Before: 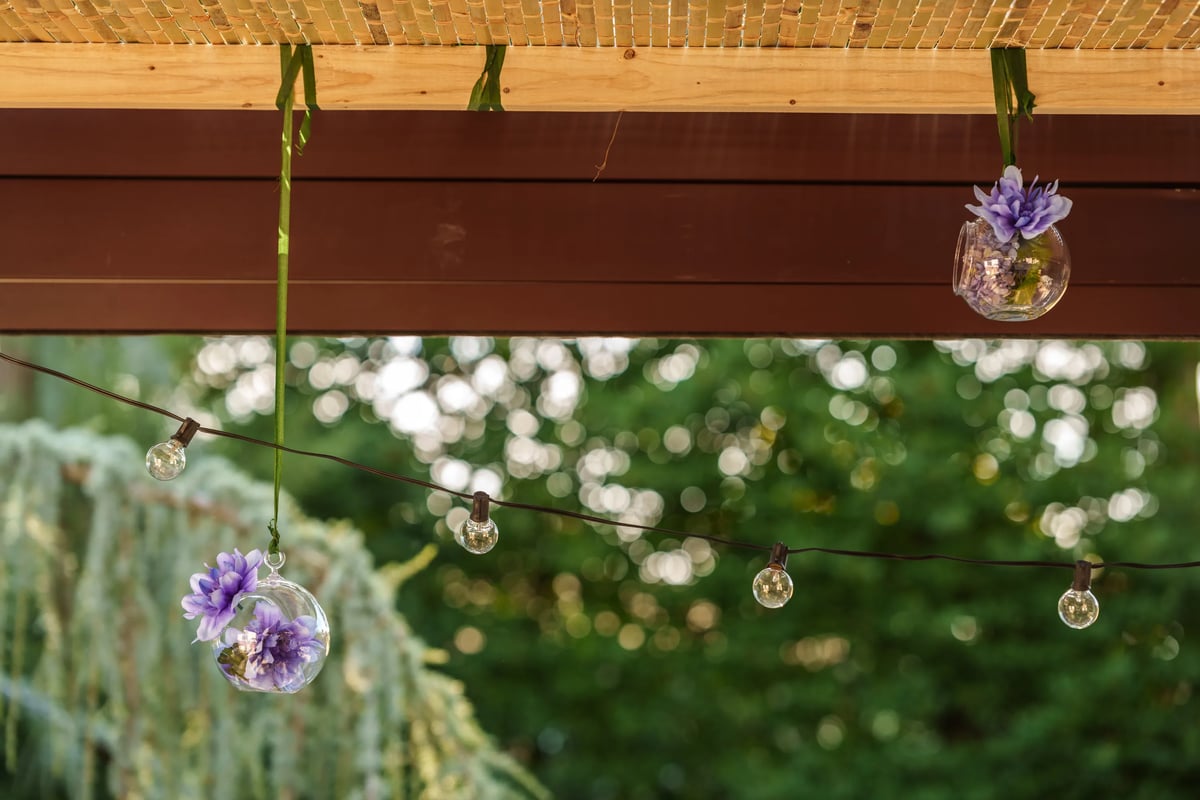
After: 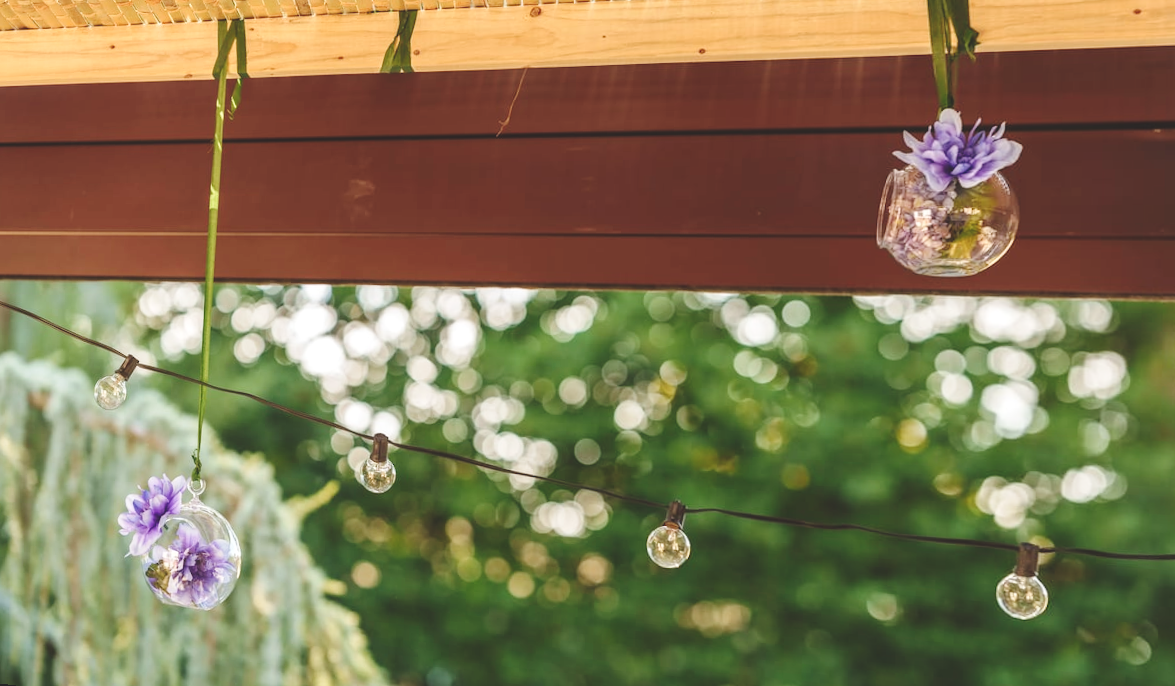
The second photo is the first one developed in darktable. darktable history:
rotate and perspective: rotation 1.69°, lens shift (vertical) -0.023, lens shift (horizontal) -0.291, crop left 0.025, crop right 0.988, crop top 0.092, crop bottom 0.842
exposure: black level correction -0.041, exposure 0.064 EV, compensate highlight preservation false
tone curve: curves: ch0 [(0, 0) (0.003, 0.03) (0.011, 0.03) (0.025, 0.033) (0.044, 0.035) (0.069, 0.04) (0.1, 0.046) (0.136, 0.052) (0.177, 0.08) (0.224, 0.121) (0.277, 0.225) (0.335, 0.343) (0.399, 0.456) (0.468, 0.555) (0.543, 0.647) (0.623, 0.732) (0.709, 0.808) (0.801, 0.886) (0.898, 0.947) (1, 1)], preserve colors none
